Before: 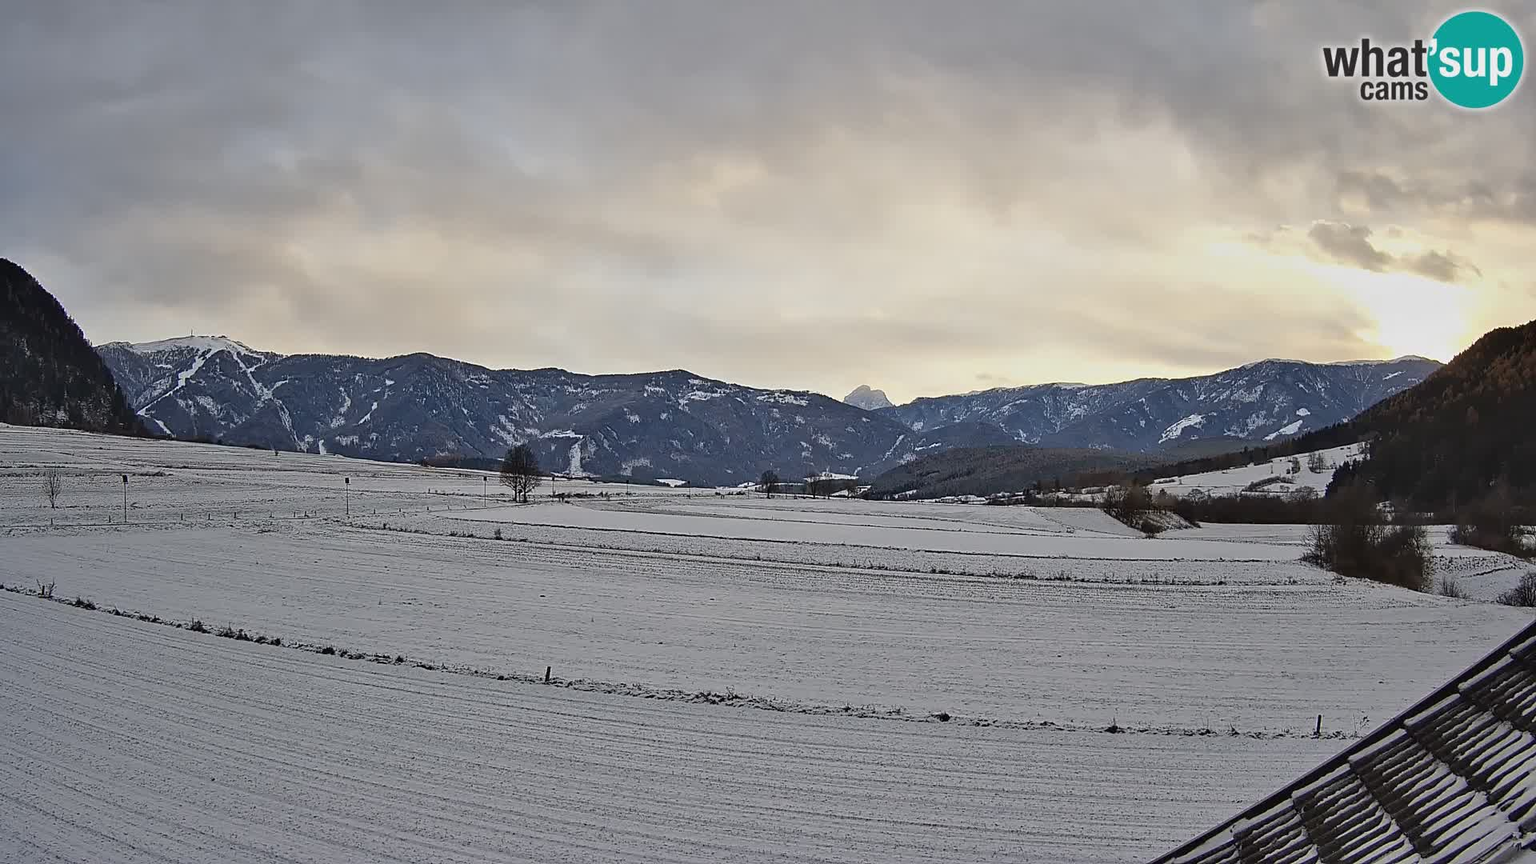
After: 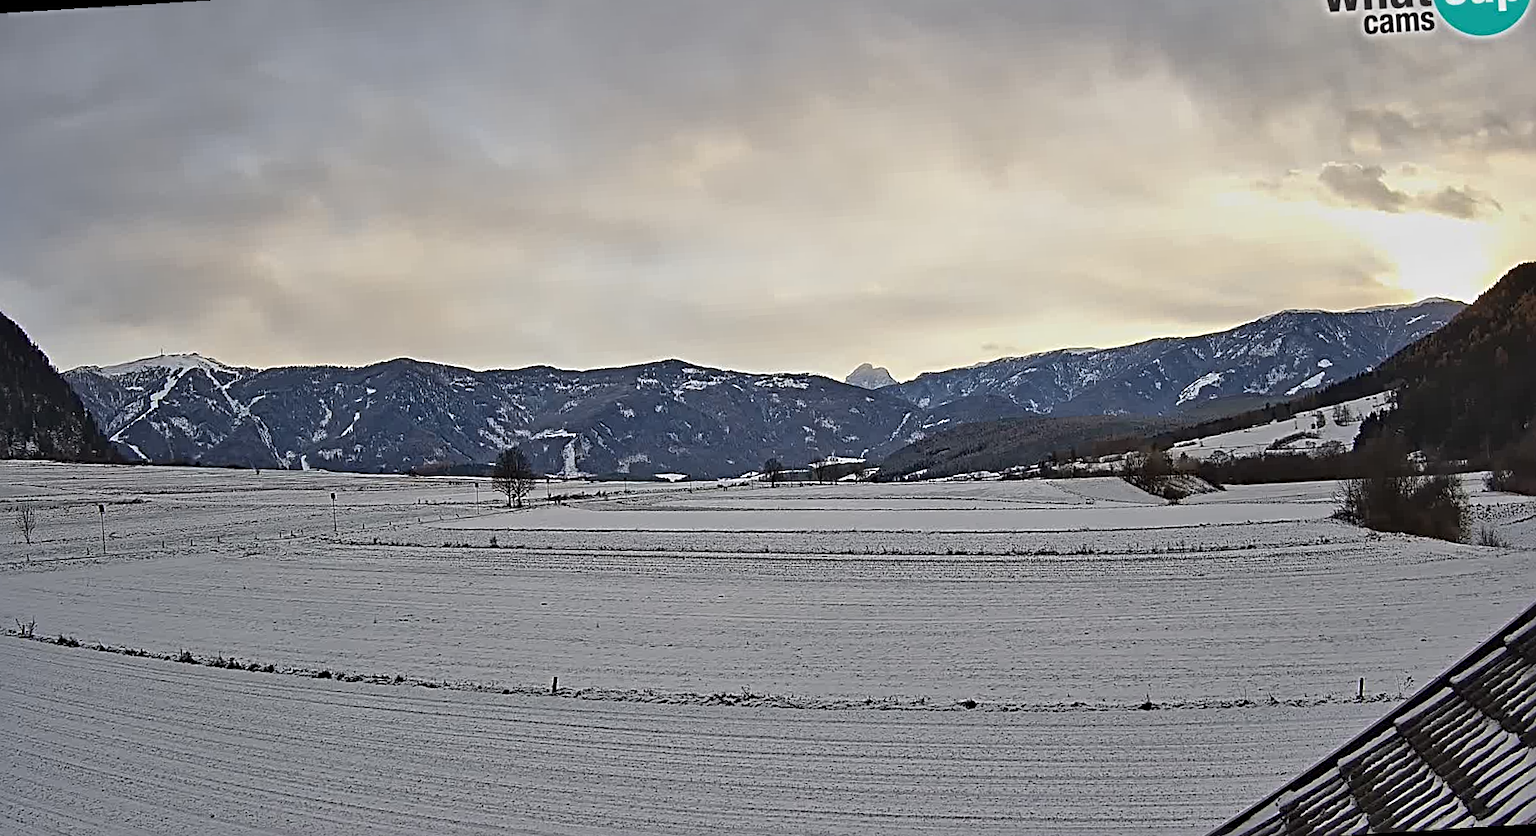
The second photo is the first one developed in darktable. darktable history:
rotate and perspective: rotation -3.52°, crop left 0.036, crop right 0.964, crop top 0.081, crop bottom 0.919
sharpen: radius 4
